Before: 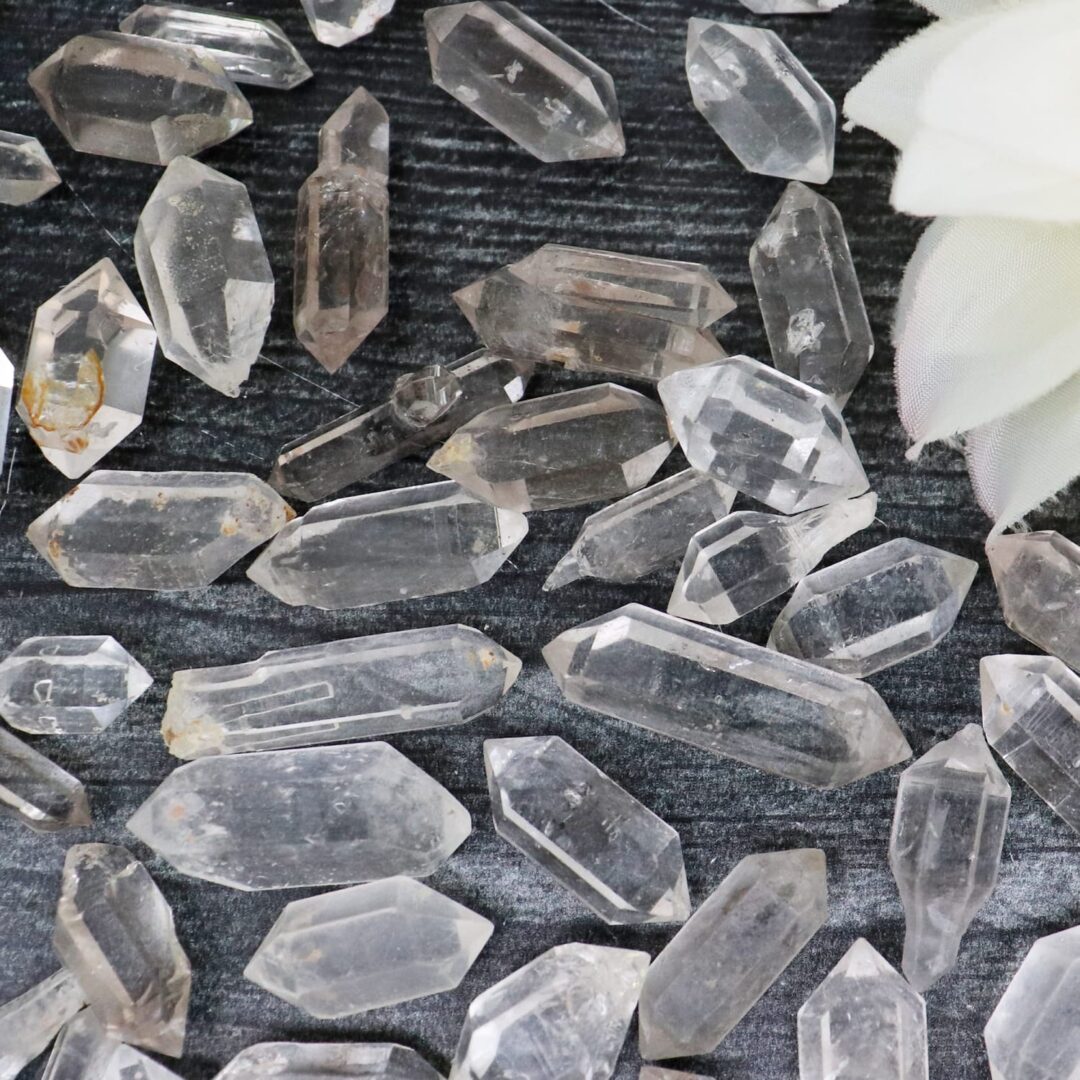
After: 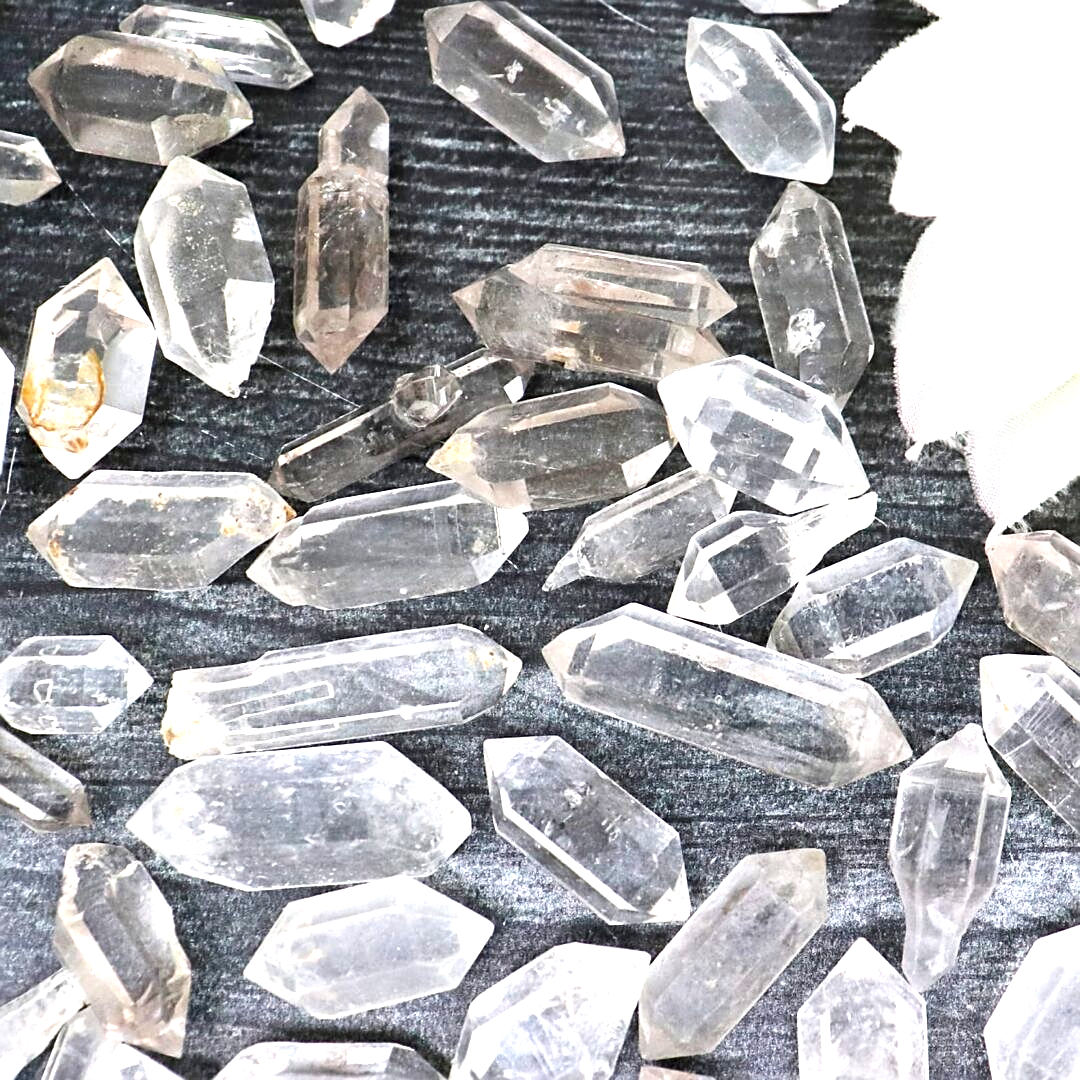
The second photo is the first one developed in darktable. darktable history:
exposure: black level correction 0, exposure 1.2 EV, compensate exposure bias true, compensate highlight preservation false
sharpen: on, module defaults
tone equalizer: on, module defaults
